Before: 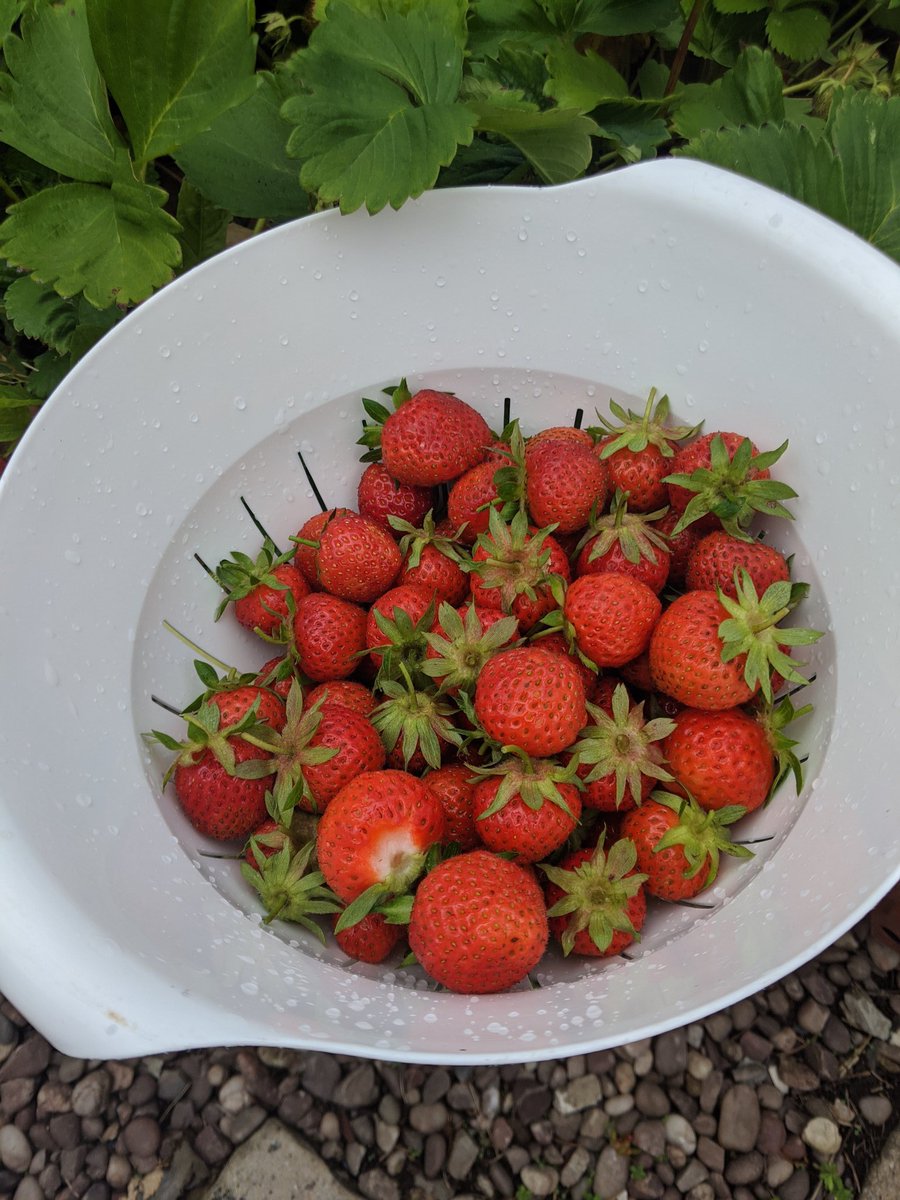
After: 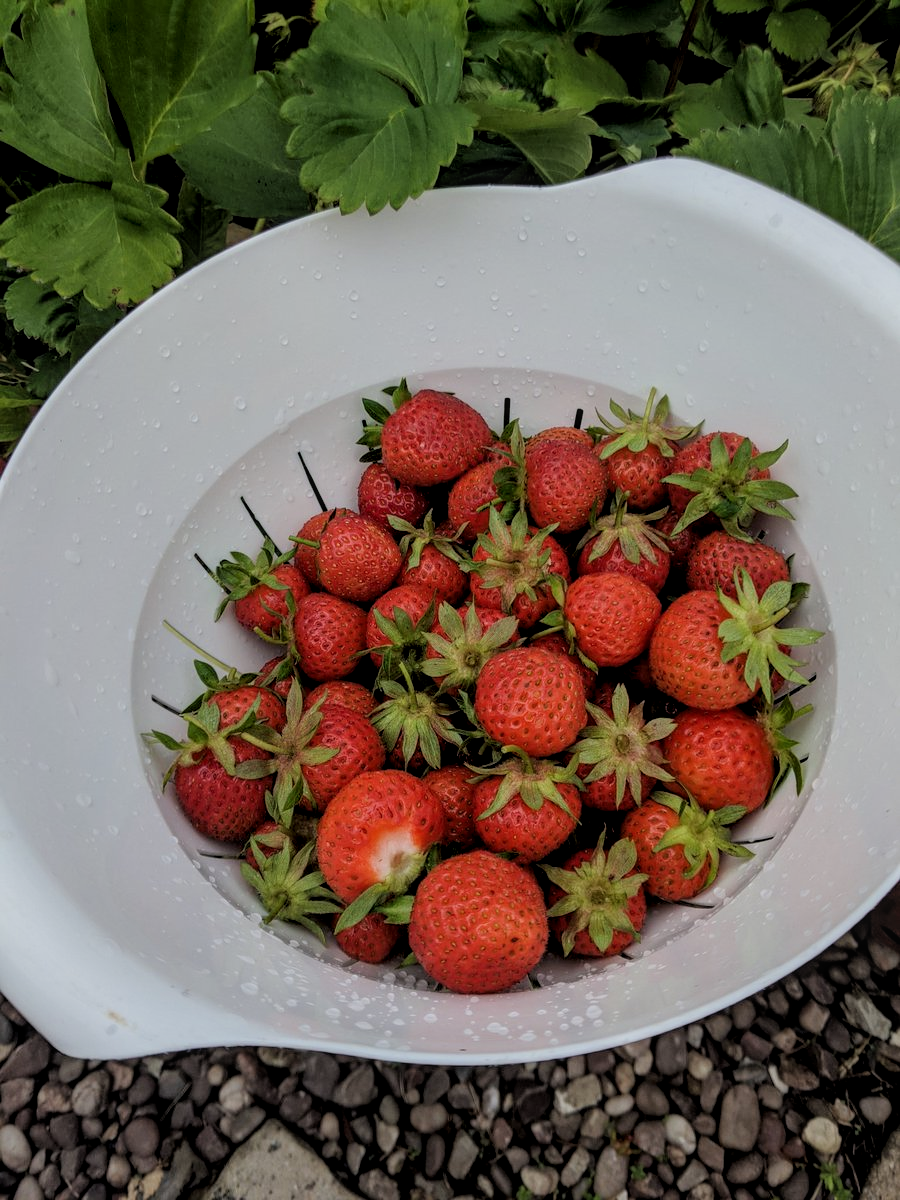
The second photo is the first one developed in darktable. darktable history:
local contrast: on, module defaults
filmic rgb: black relative exposure -7.78 EV, white relative exposure 4.43 EV, target black luminance 0%, hardness 3.75, latitude 50.7%, contrast 1.062, highlights saturation mix 9.46%, shadows ↔ highlights balance -0.218%
